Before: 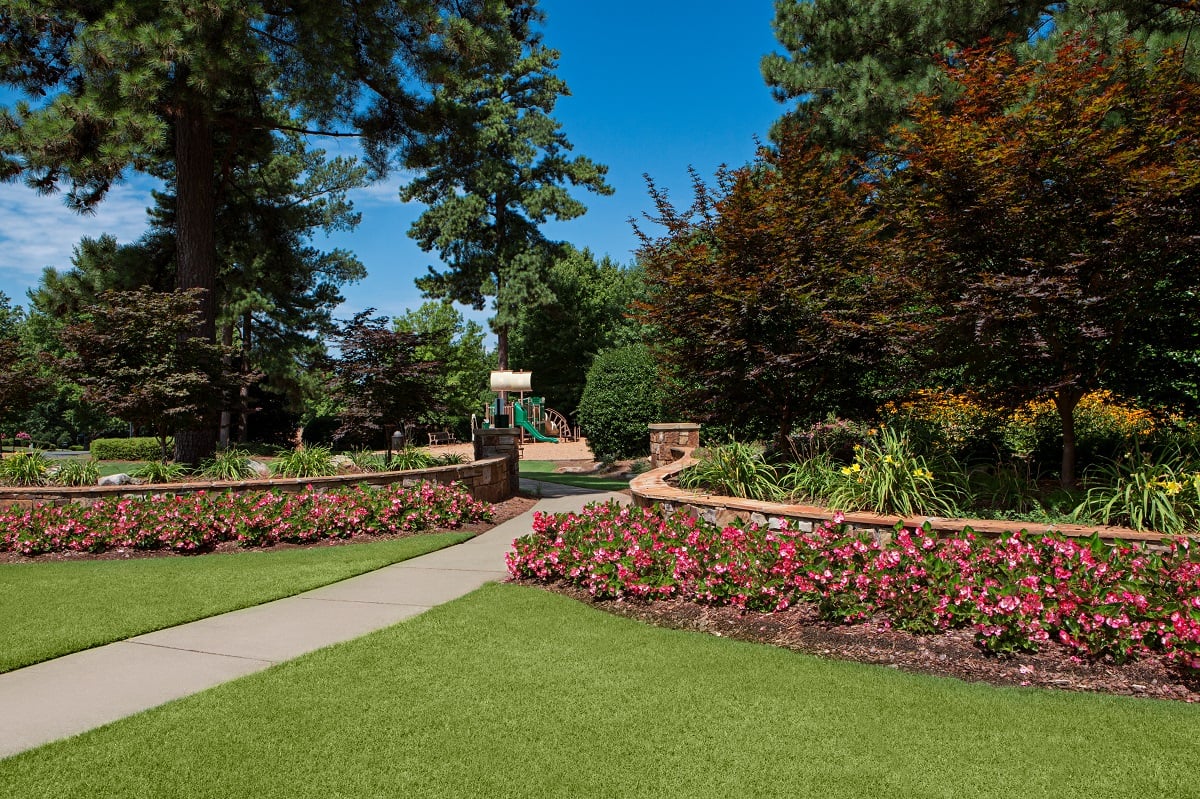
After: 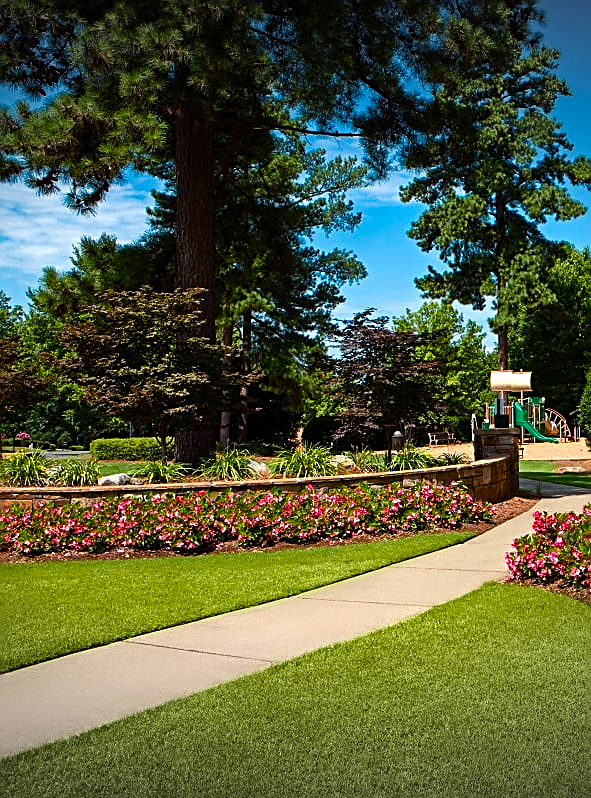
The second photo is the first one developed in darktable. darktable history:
crop and rotate: left 0.003%, top 0%, right 50.705%
sharpen: on, module defaults
color balance rgb: highlights gain › chroma 3.007%, highlights gain › hue 77.79°, perceptual saturation grading › global saturation 14.28%, perceptual saturation grading › highlights -30.667%, perceptual saturation grading › shadows 50.905%, perceptual brilliance grading › global brilliance -5.013%, perceptual brilliance grading › highlights 23.644%, perceptual brilliance grading › mid-tones 7.359%, perceptual brilliance grading › shadows -4.801%, global vibrance 34.537%
vignetting: fall-off start 97.94%, fall-off radius 98.8%, brightness -0.714, saturation -0.484, width/height ratio 1.423
